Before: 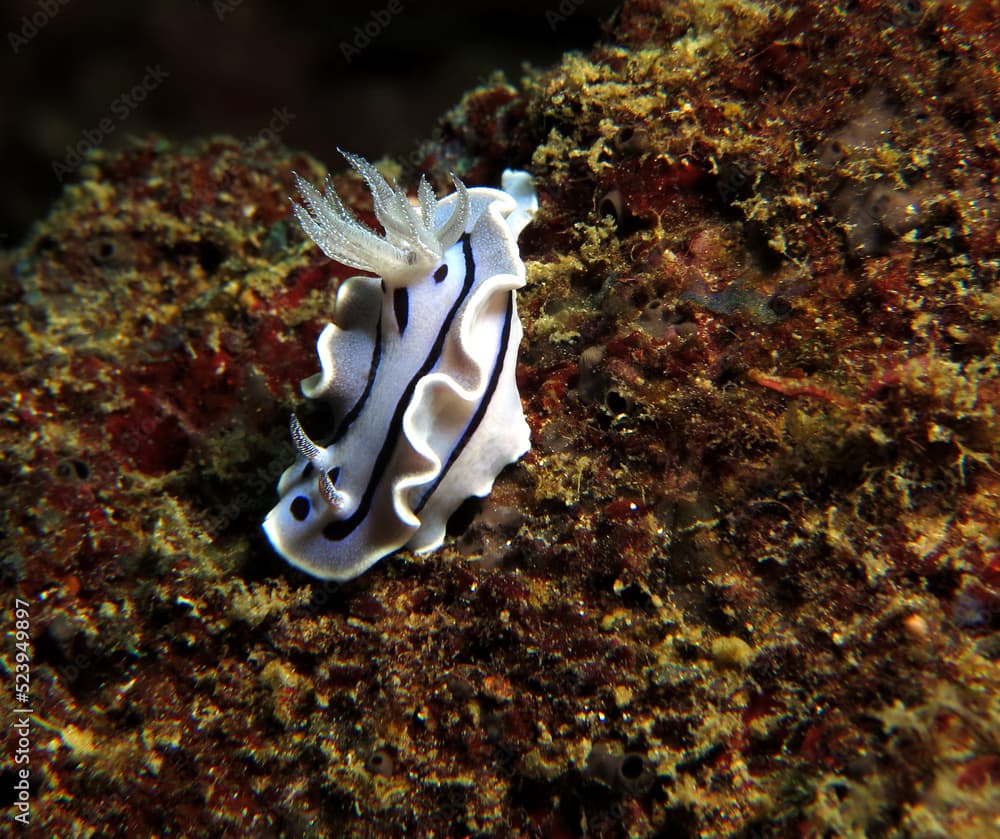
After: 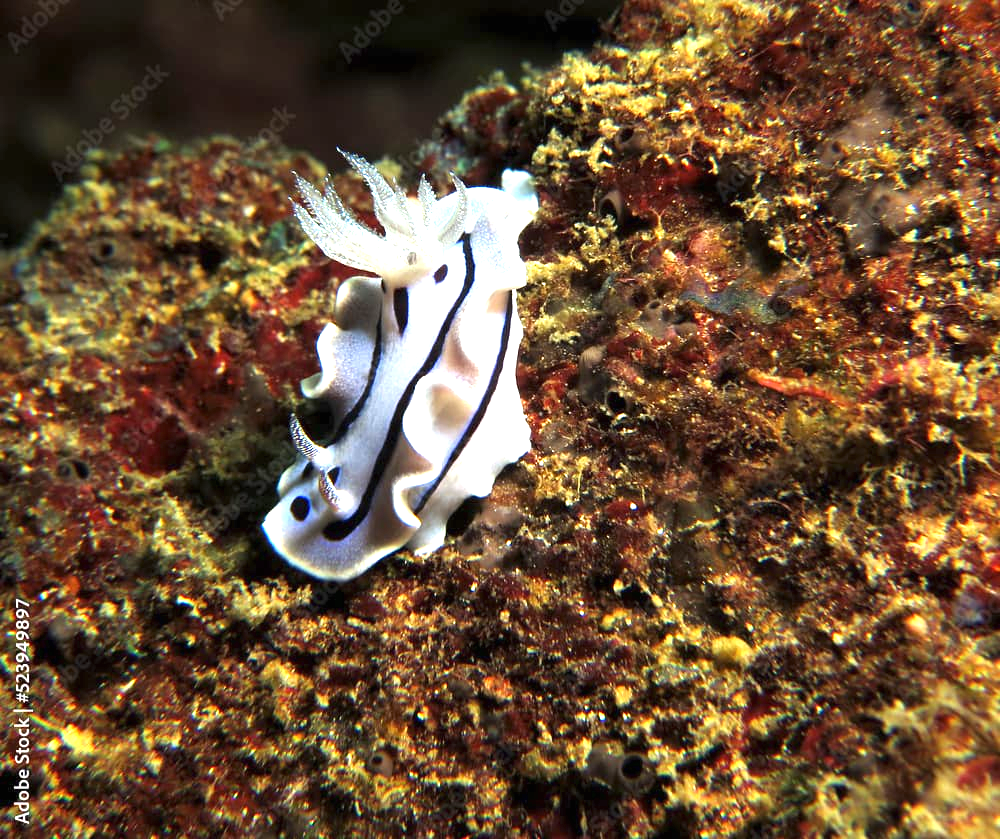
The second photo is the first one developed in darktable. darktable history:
exposure: black level correction 0, exposure 1.473 EV, compensate exposure bias true, compensate highlight preservation false
